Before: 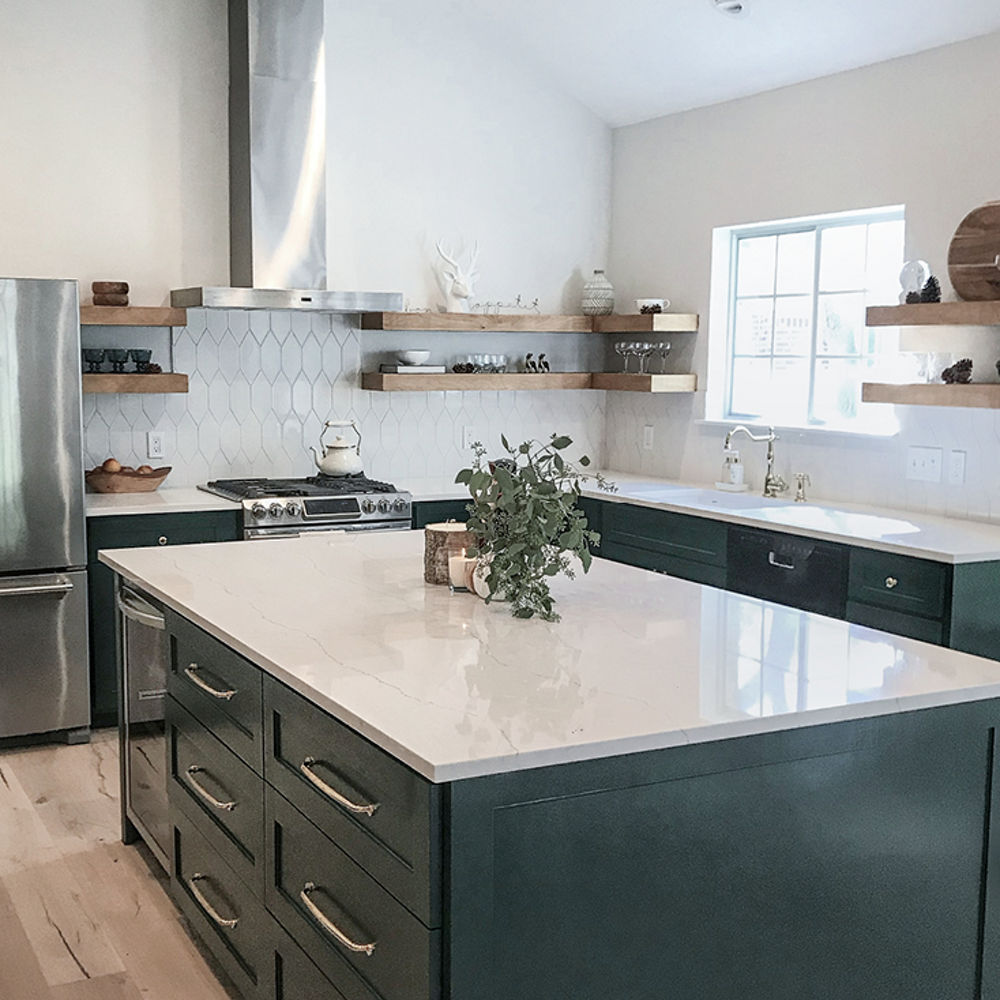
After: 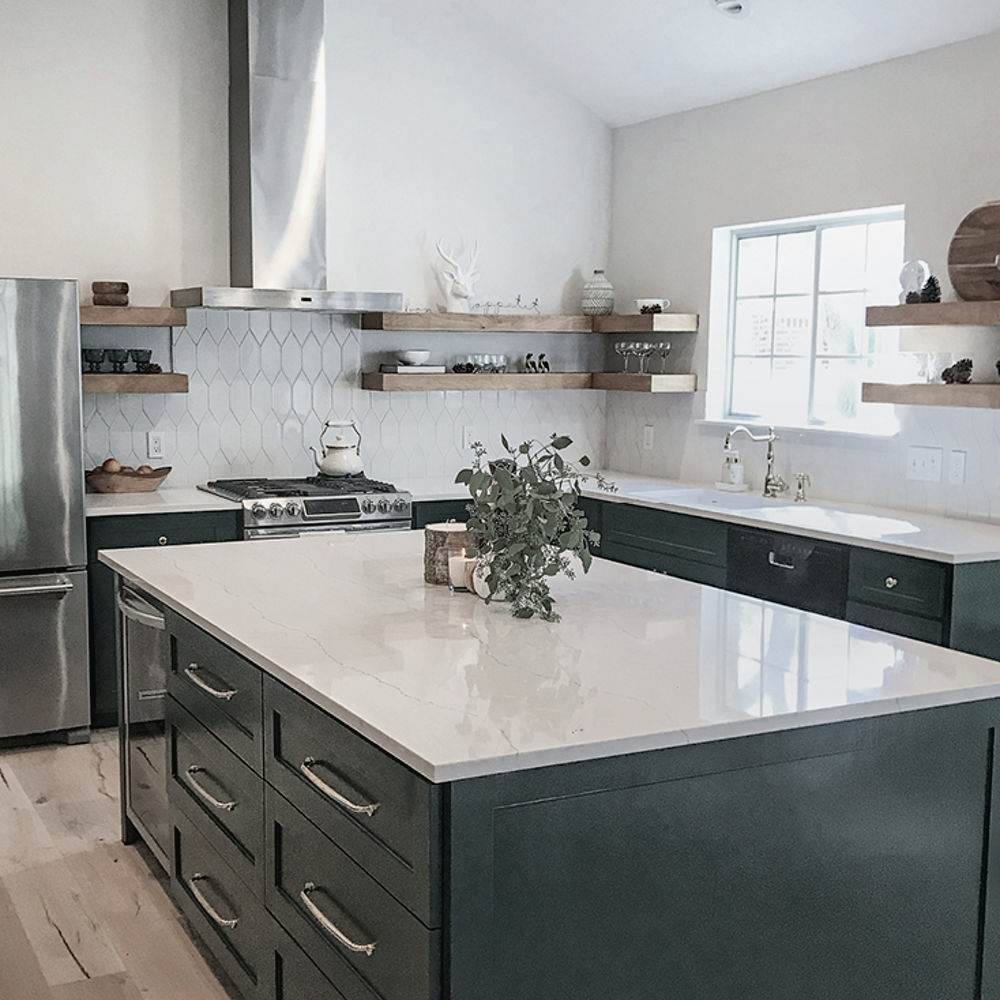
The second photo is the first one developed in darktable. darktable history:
contrast brightness saturation: contrast -0.05, saturation -0.41
haze removal: adaptive false
